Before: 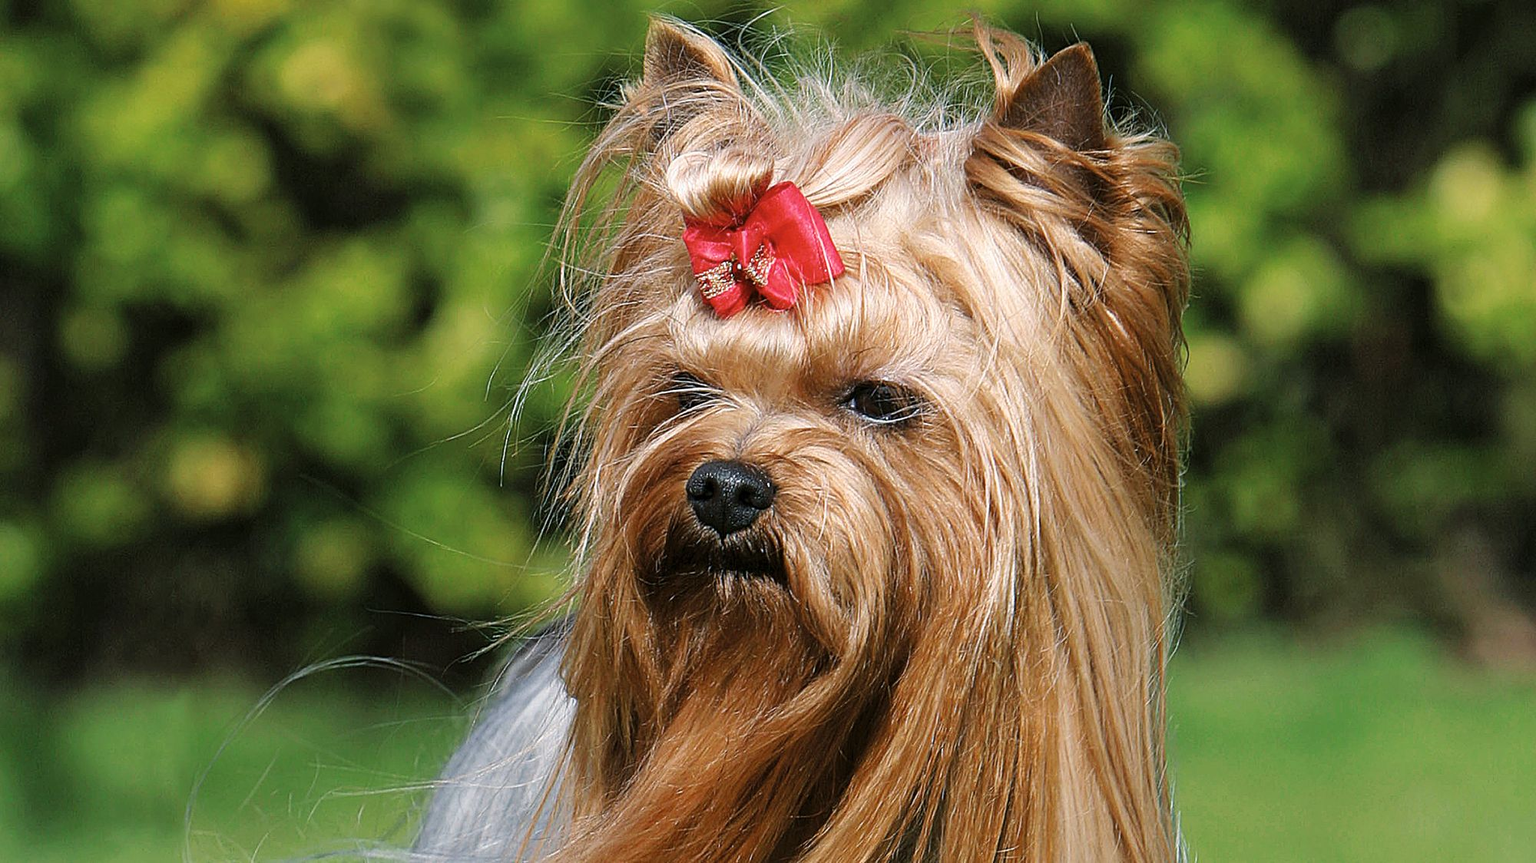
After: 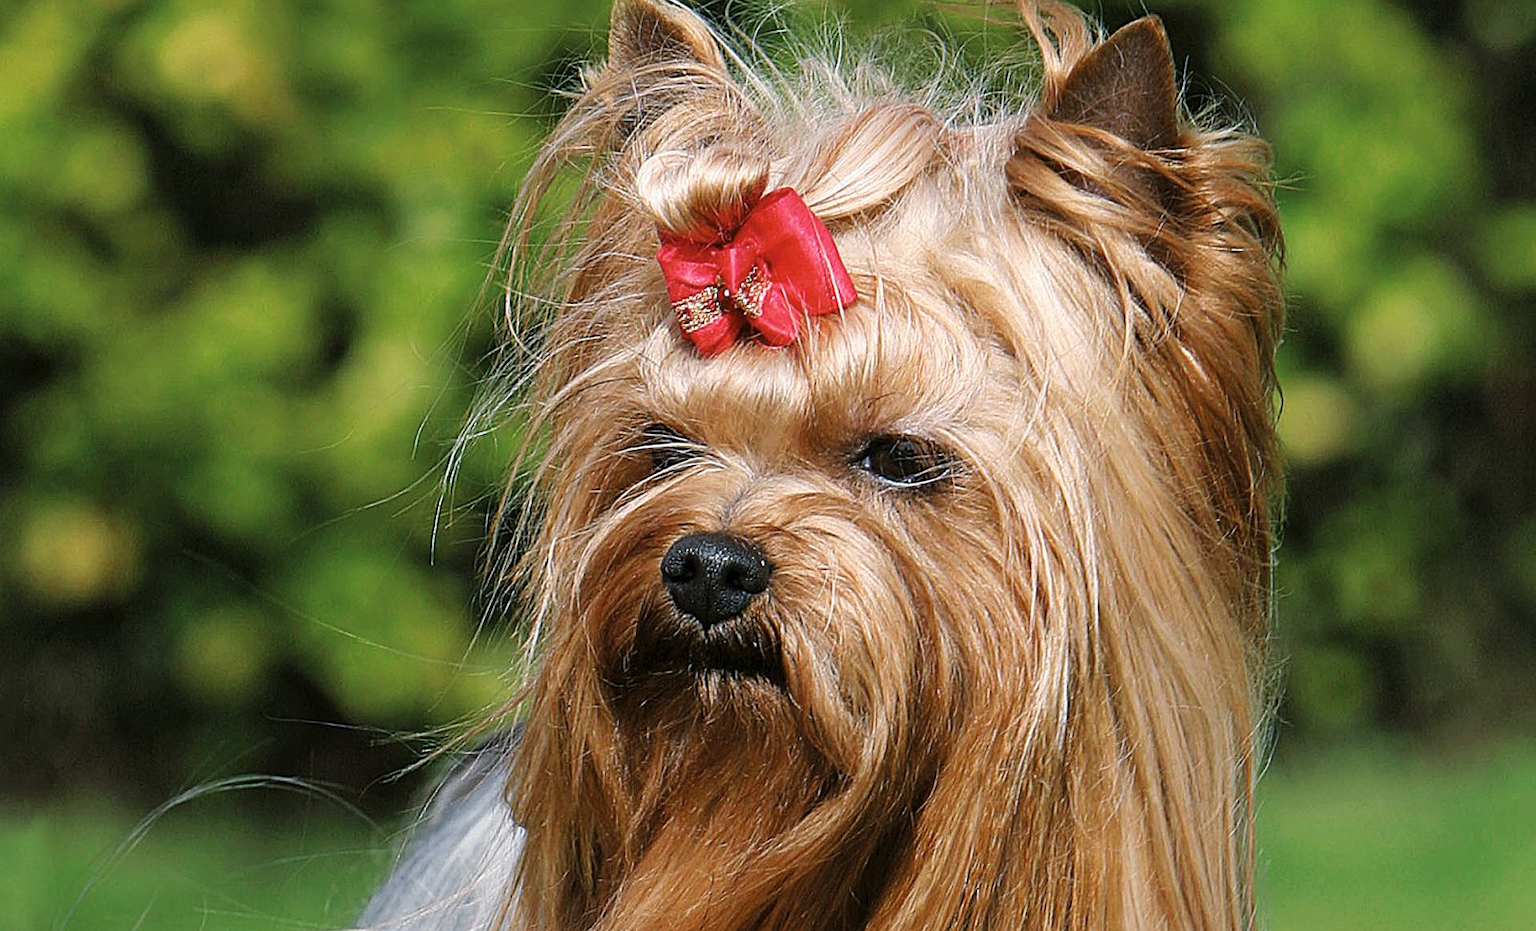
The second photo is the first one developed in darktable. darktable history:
crop: left 9.941%, top 3.547%, right 9.211%, bottom 9.254%
